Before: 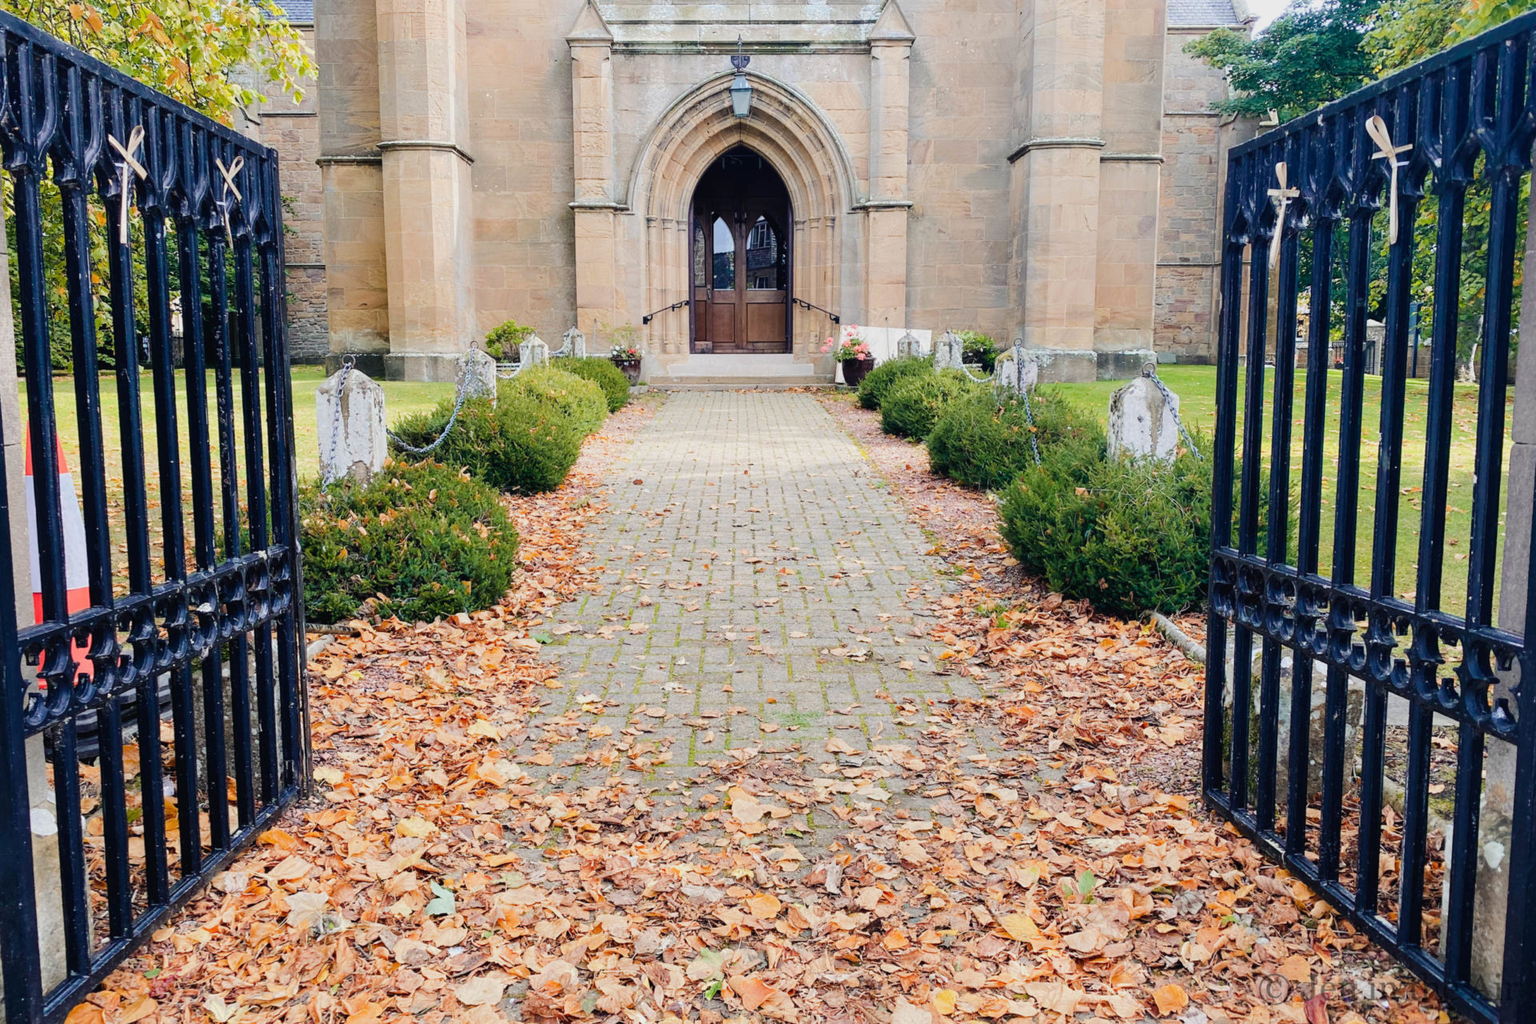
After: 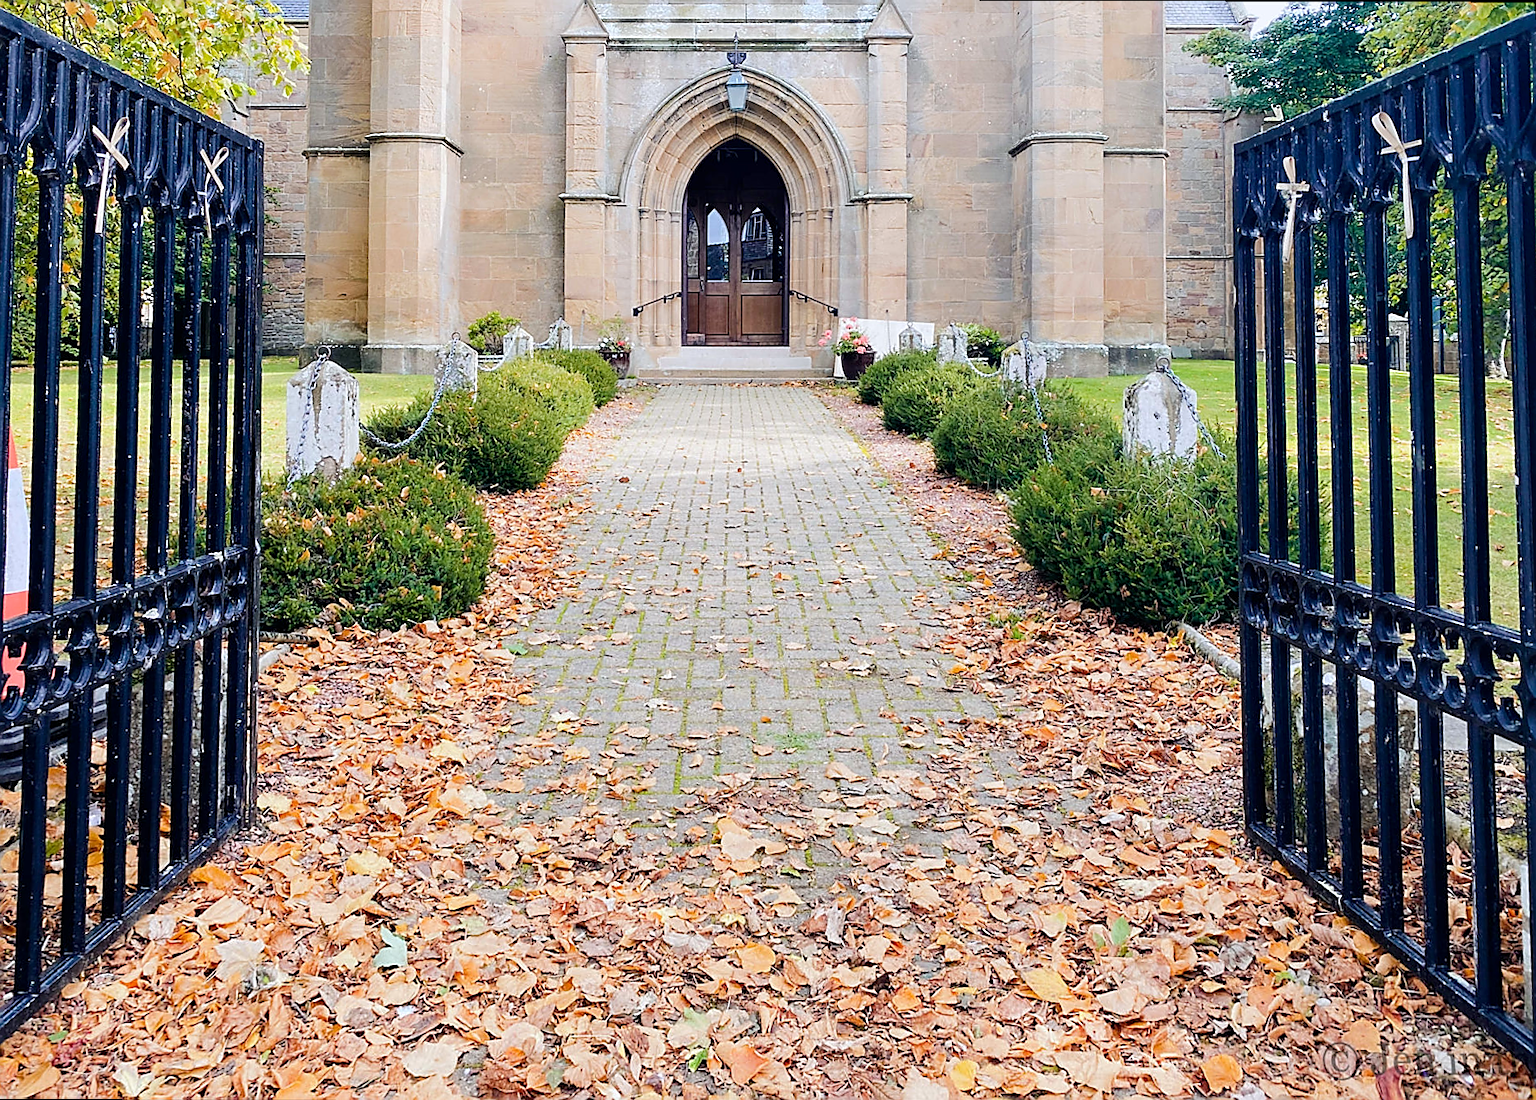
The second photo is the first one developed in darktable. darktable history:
rotate and perspective: rotation 0.215°, lens shift (vertical) -0.139, crop left 0.069, crop right 0.939, crop top 0.002, crop bottom 0.996
sharpen: radius 1.4, amount 1.25, threshold 0.7
exposure: black level correction 0.002, exposure 0.15 EV, compensate highlight preservation false
white balance: red 0.983, blue 1.036
